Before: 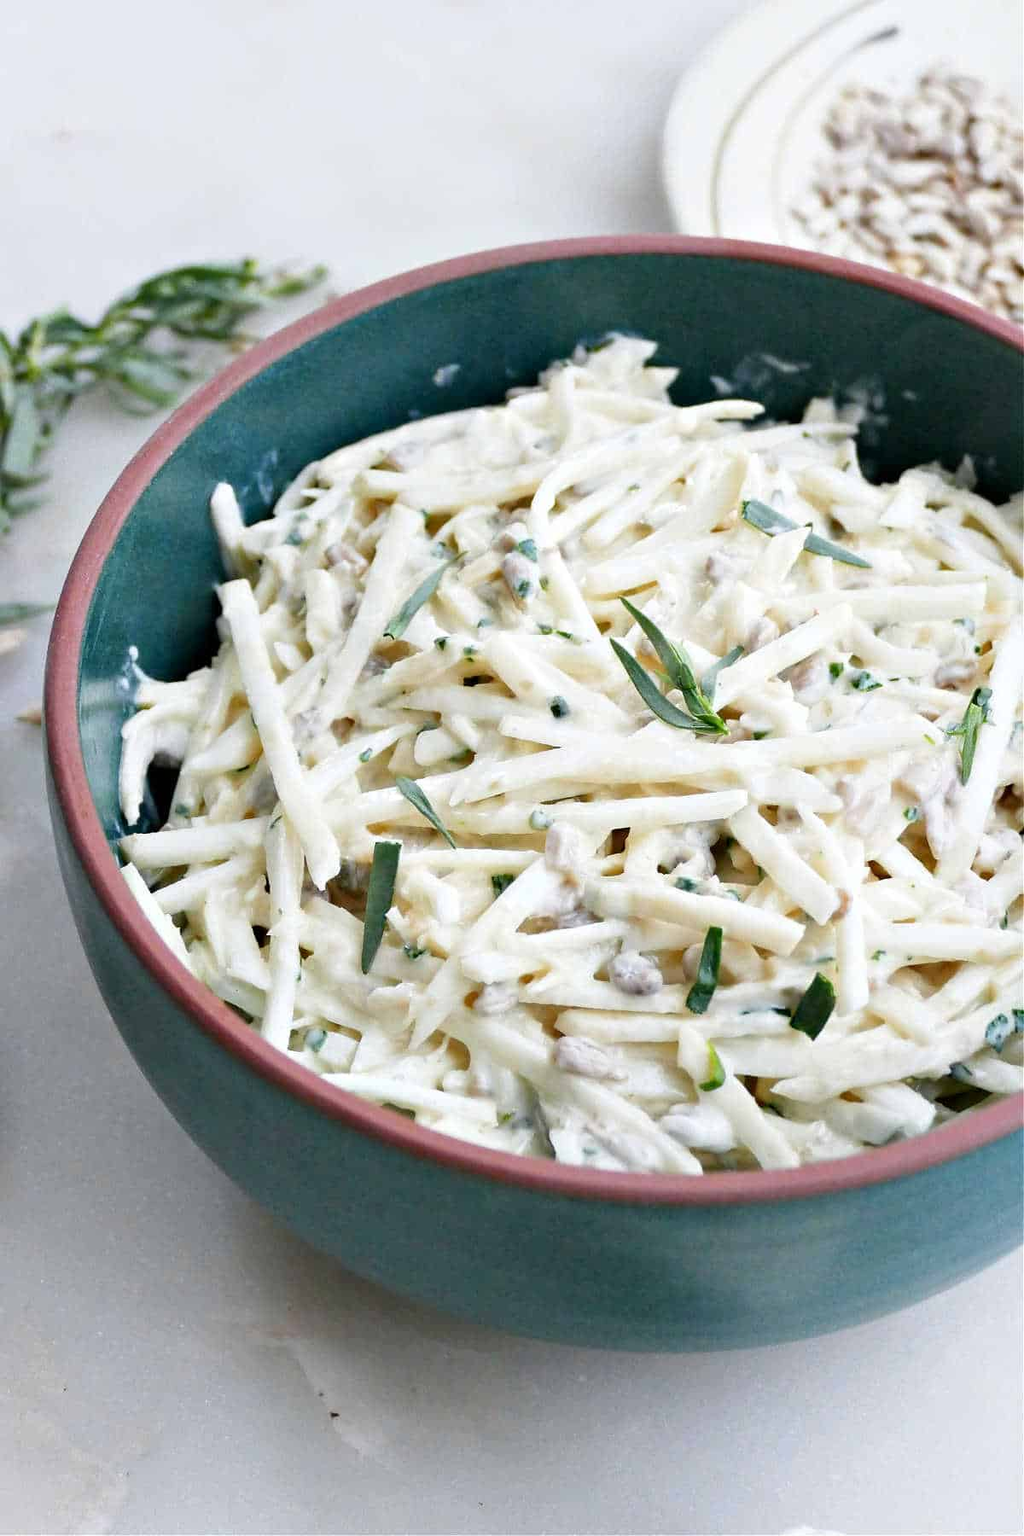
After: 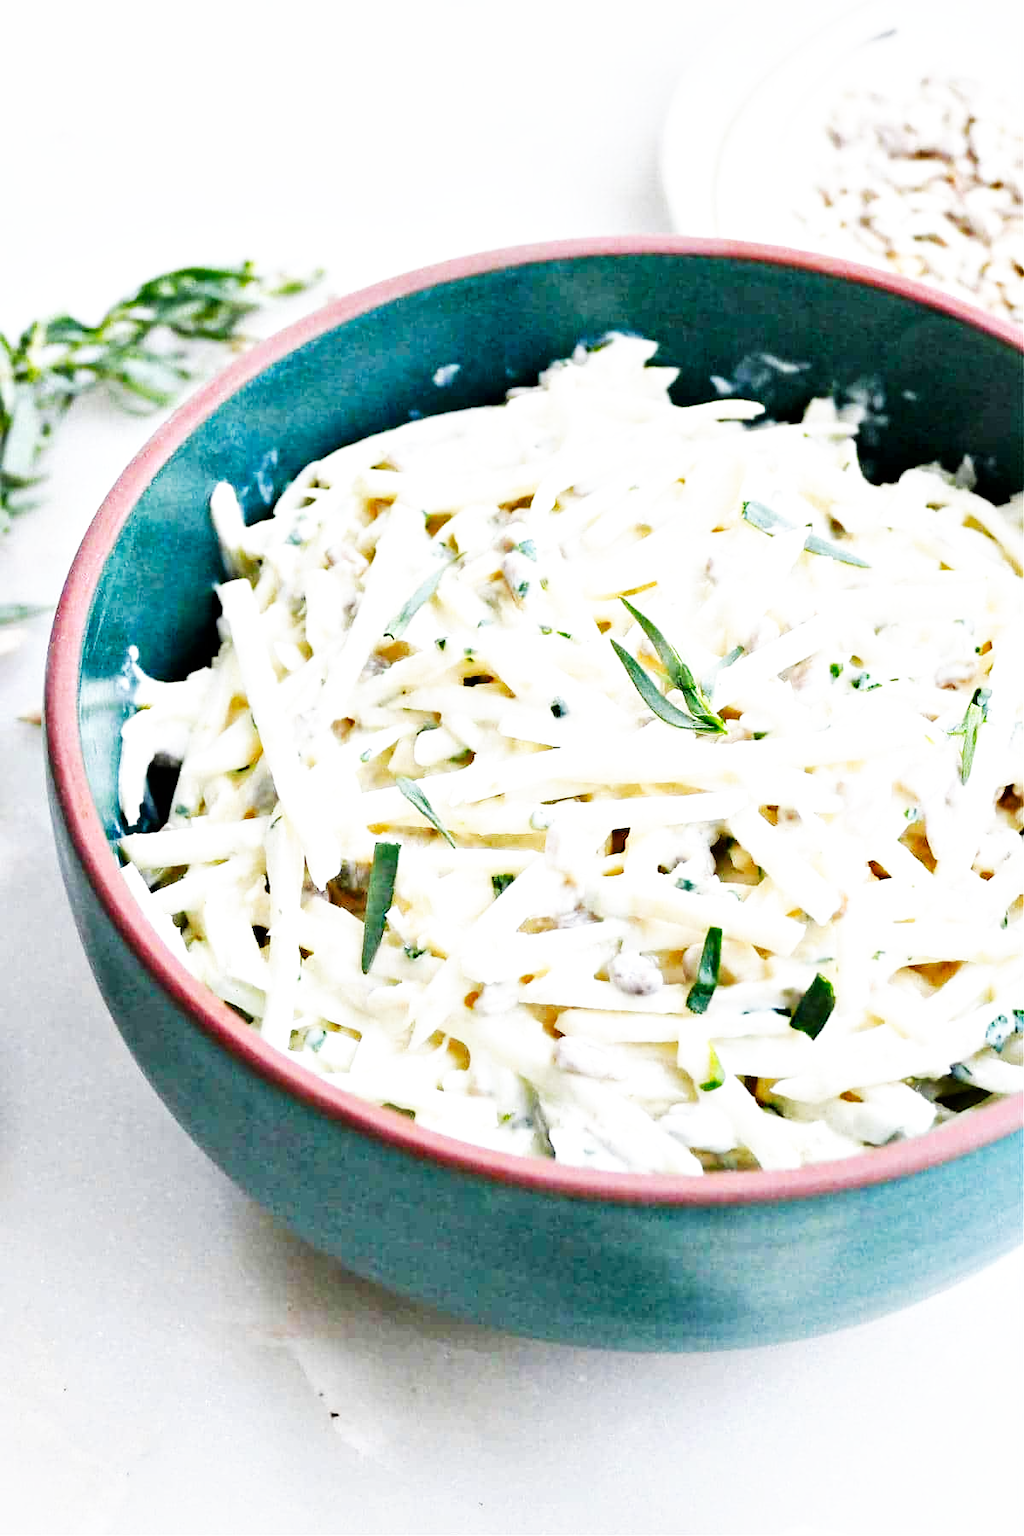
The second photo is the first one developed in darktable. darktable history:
color zones: curves: ch0 [(0, 0.5) (0.143, 0.5) (0.286, 0.5) (0.429, 0.5) (0.571, 0.5) (0.714, 0.476) (0.857, 0.5) (1, 0.5)]; ch2 [(0, 0.5) (0.143, 0.5) (0.286, 0.5) (0.429, 0.5) (0.571, 0.5) (0.714, 0.487) (0.857, 0.5) (1, 0.5)]
base curve: curves: ch0 [(0, 0) (0.007, 0.004) (0.027, 0.03) (0.046, 0.07) (0.207, 0.54) (0.442, 0.872) (0.673, 0.972) (1, 1)], preserve colors none
local contrast: mode bilateral grid, contrast 20, coarseness 50, detail 120%, midtone range 0.2
